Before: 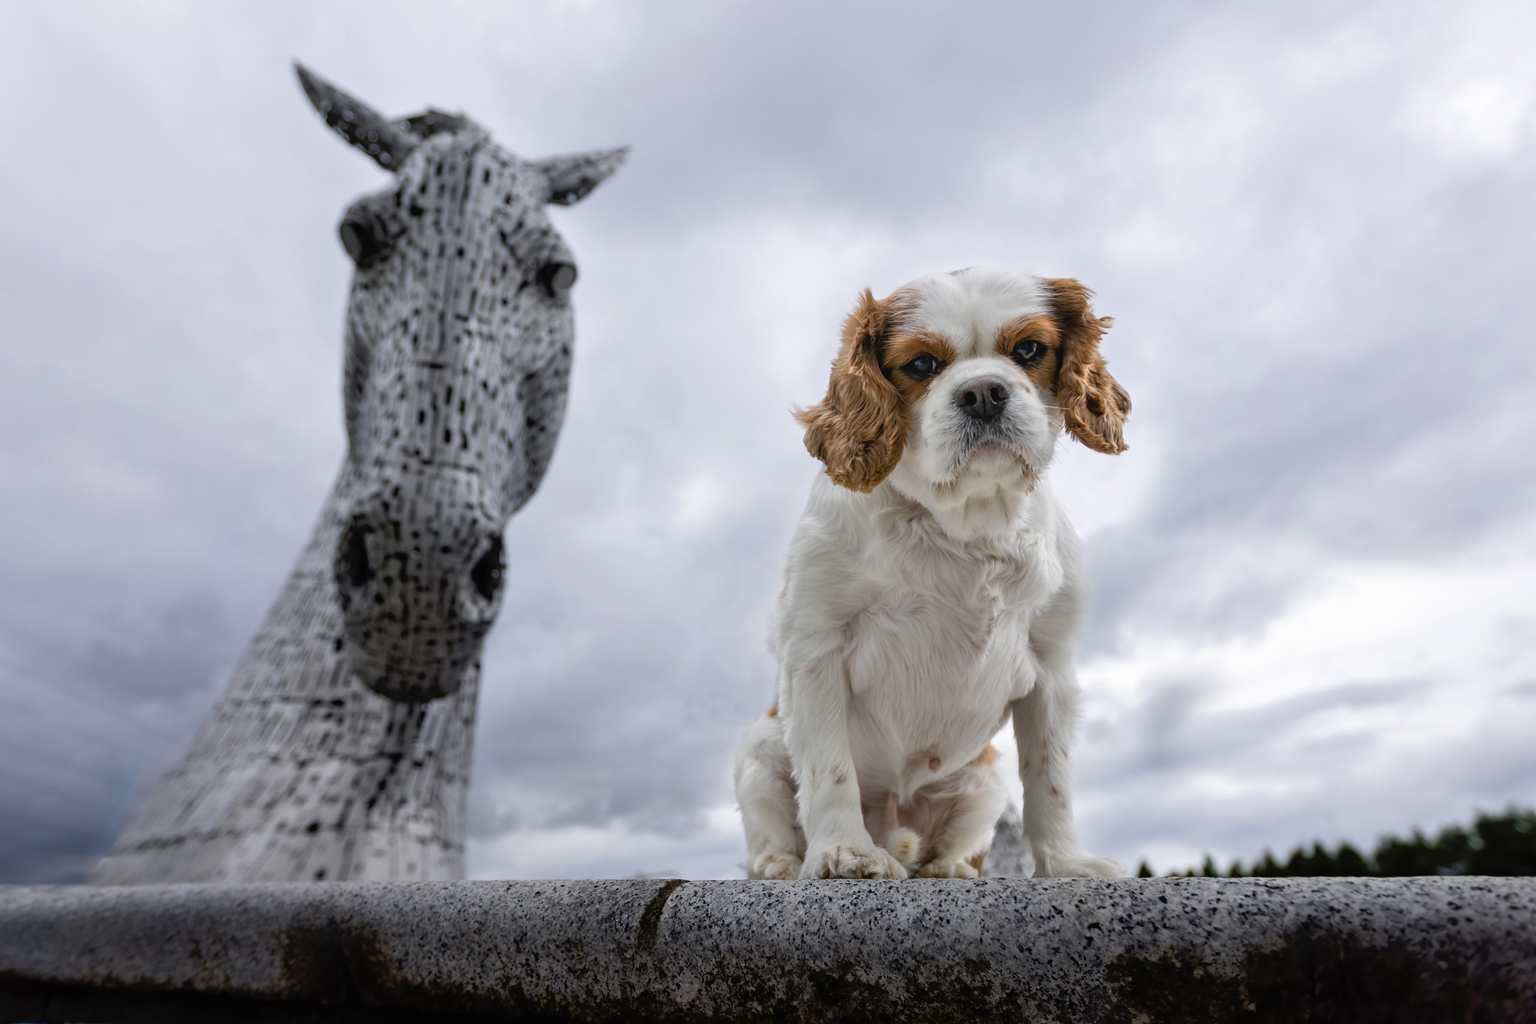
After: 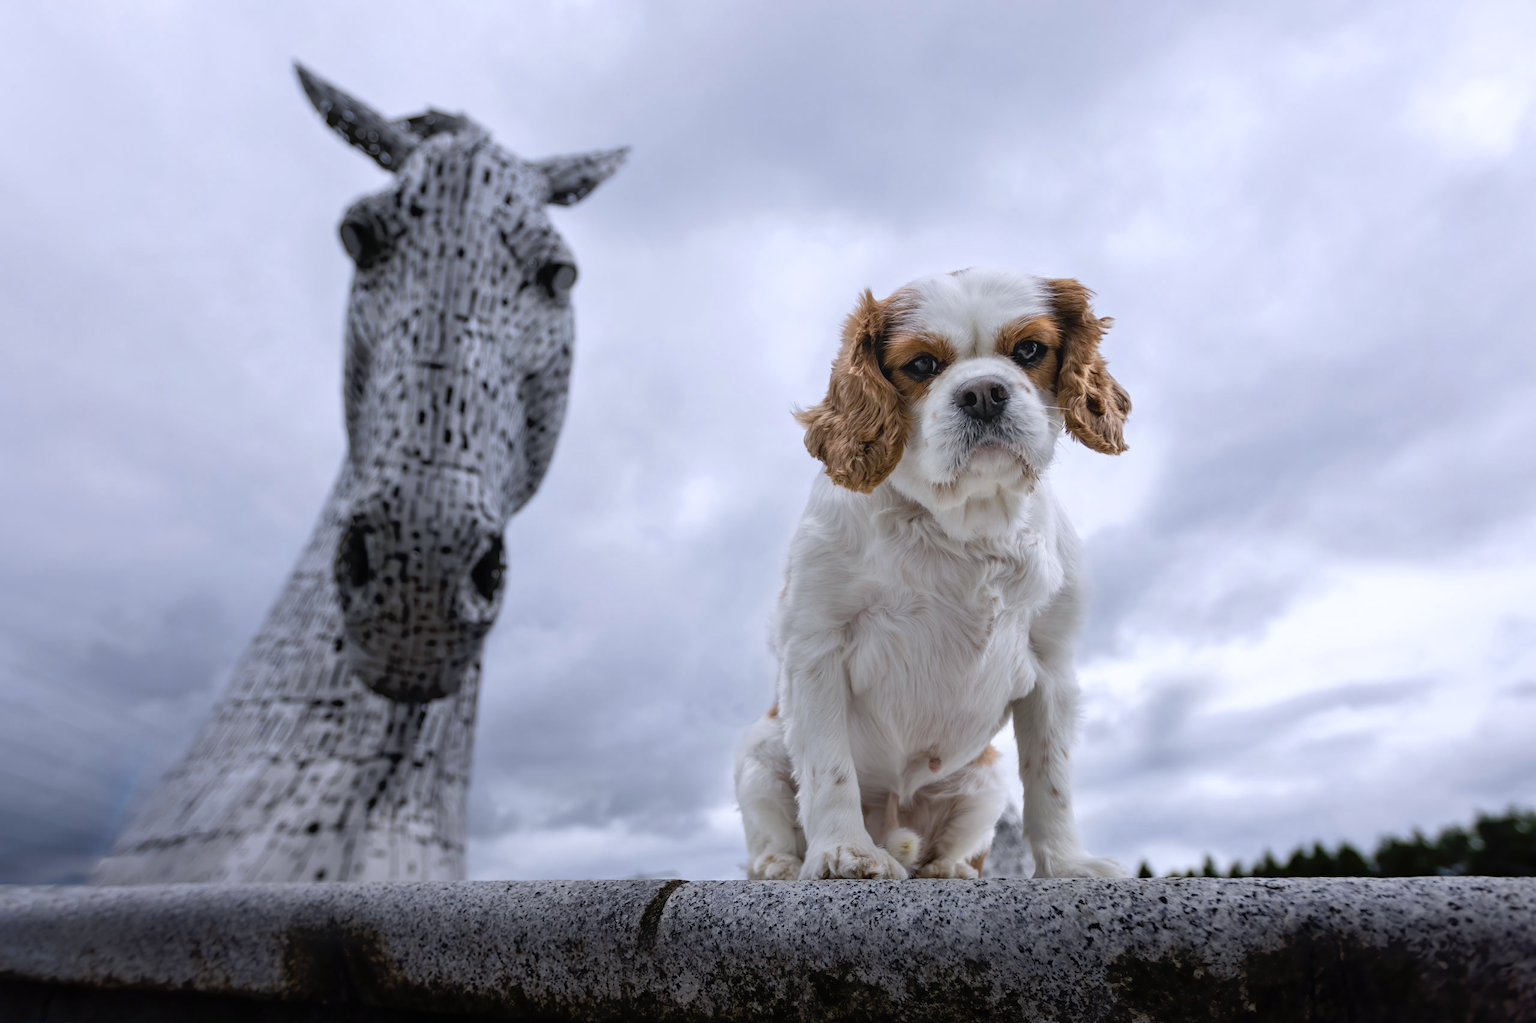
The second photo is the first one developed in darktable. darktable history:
crop: bottom 0.071%
contrast brightness saturation: saturation -0.05
color calibration: illuminant as shot in camera, x 0.358, y 0.373, temperature 4628.91 K
